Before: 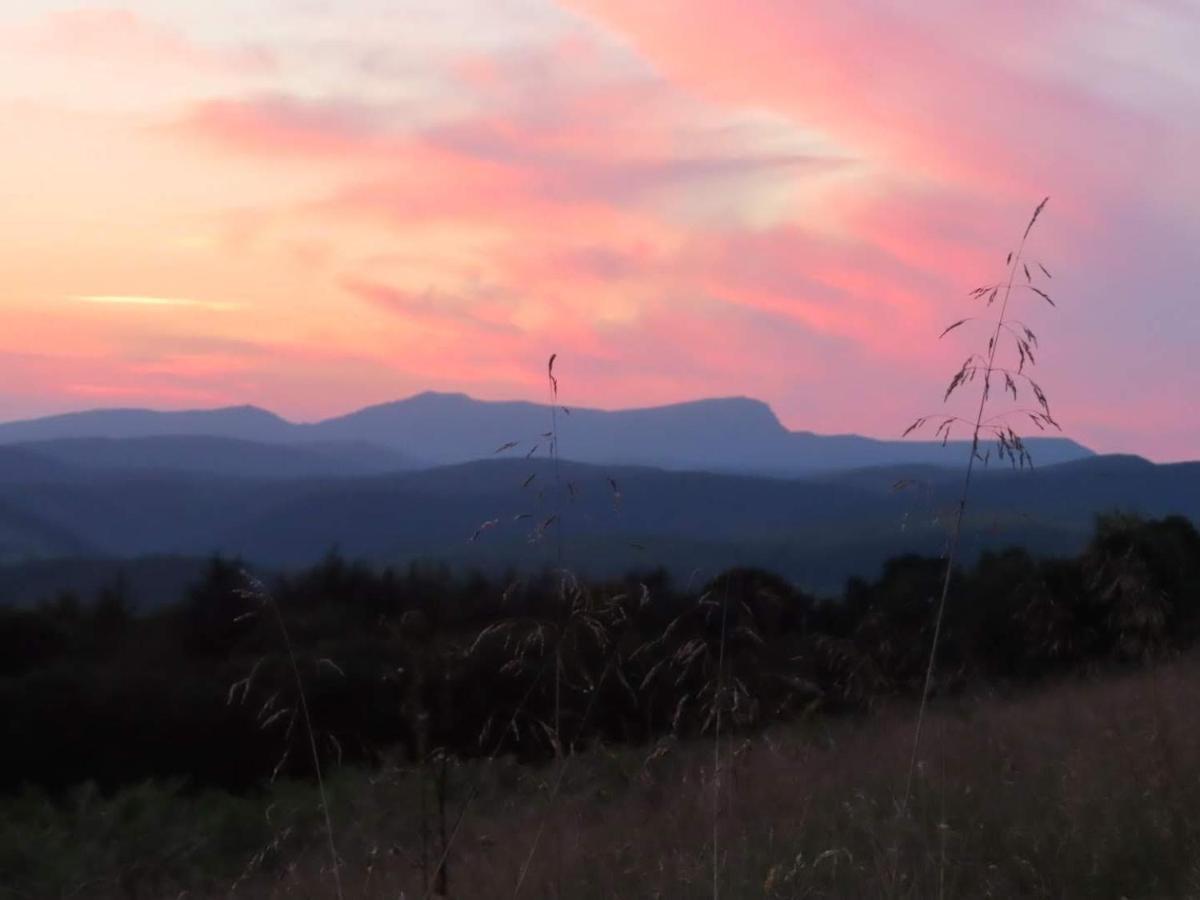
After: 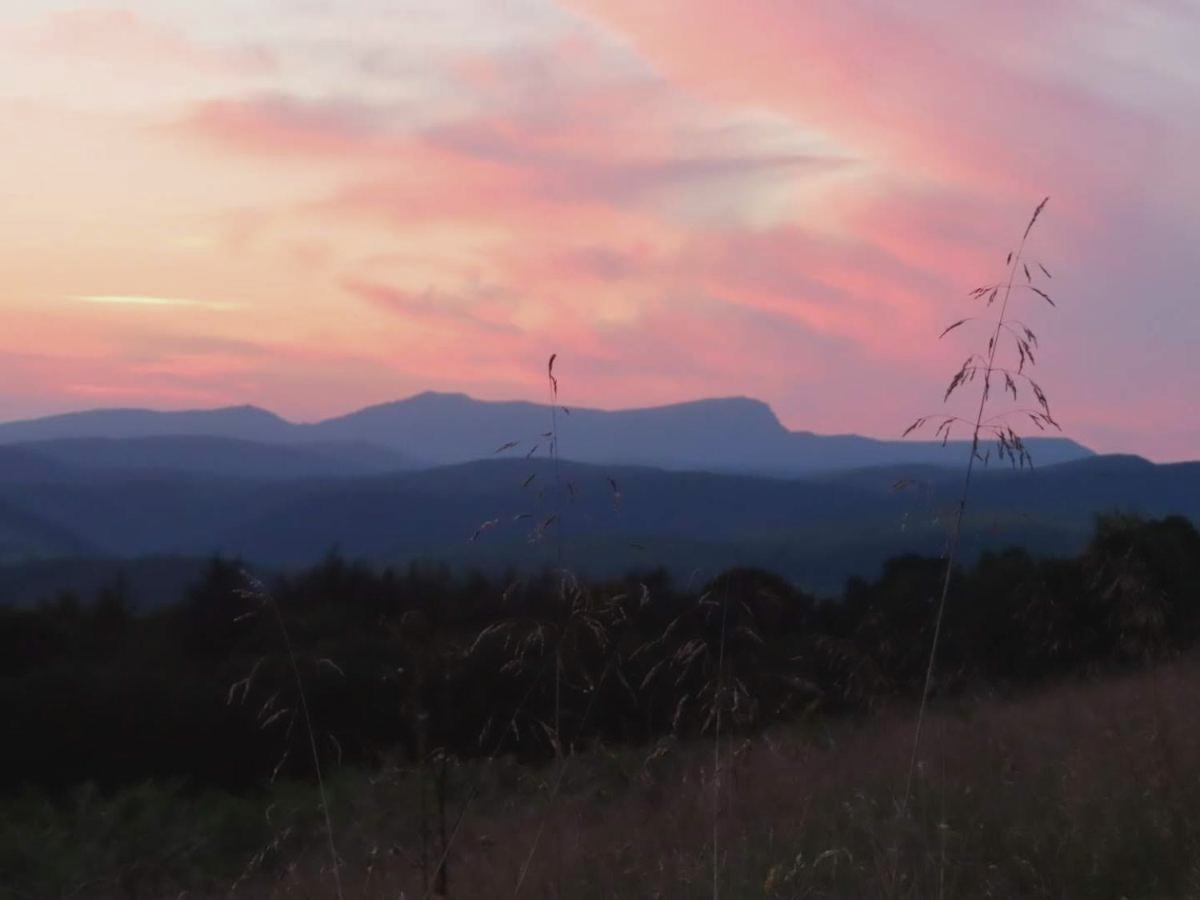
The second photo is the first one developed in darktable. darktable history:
color balance rgb: perceptual saturation grading › global saturation 0.504%, perceptual saturation grading › highlights -19.943%, perceptual saturation grading › shadows 20.555%
contrast brightness saturation: contrast -0.084, brightness -0.045, saturation -0.113
